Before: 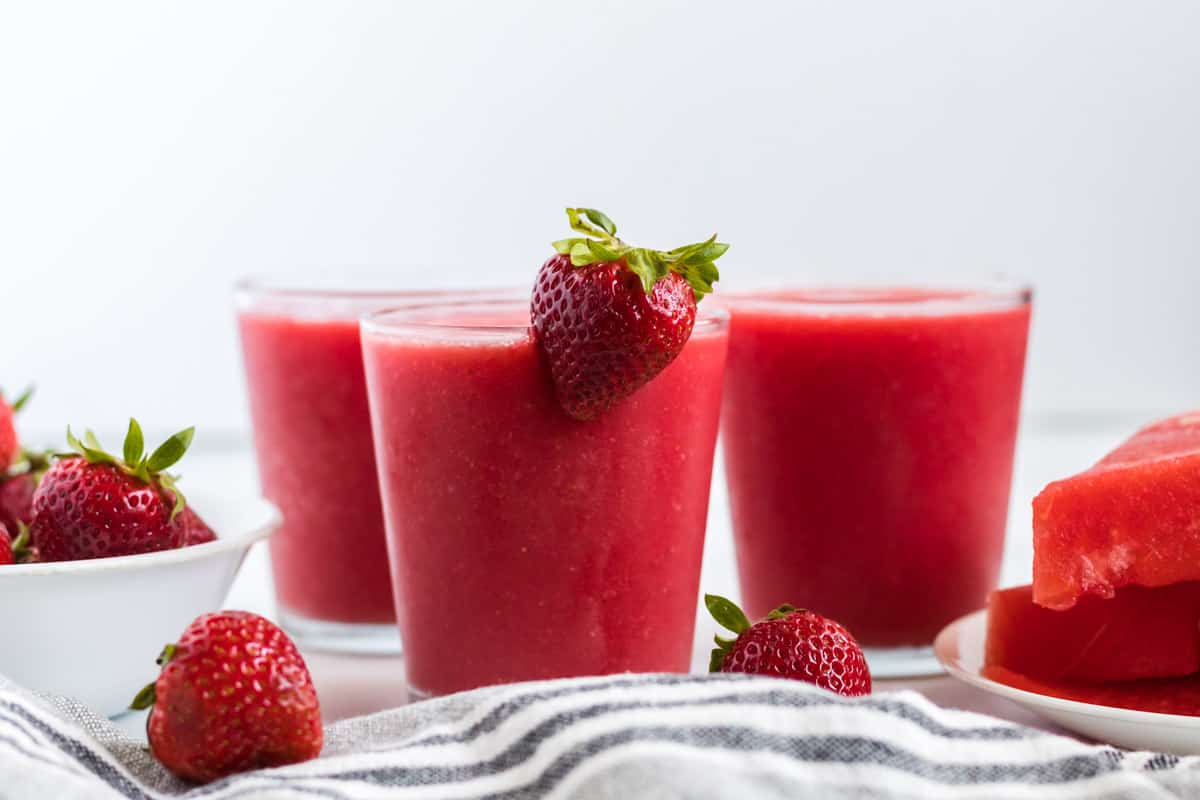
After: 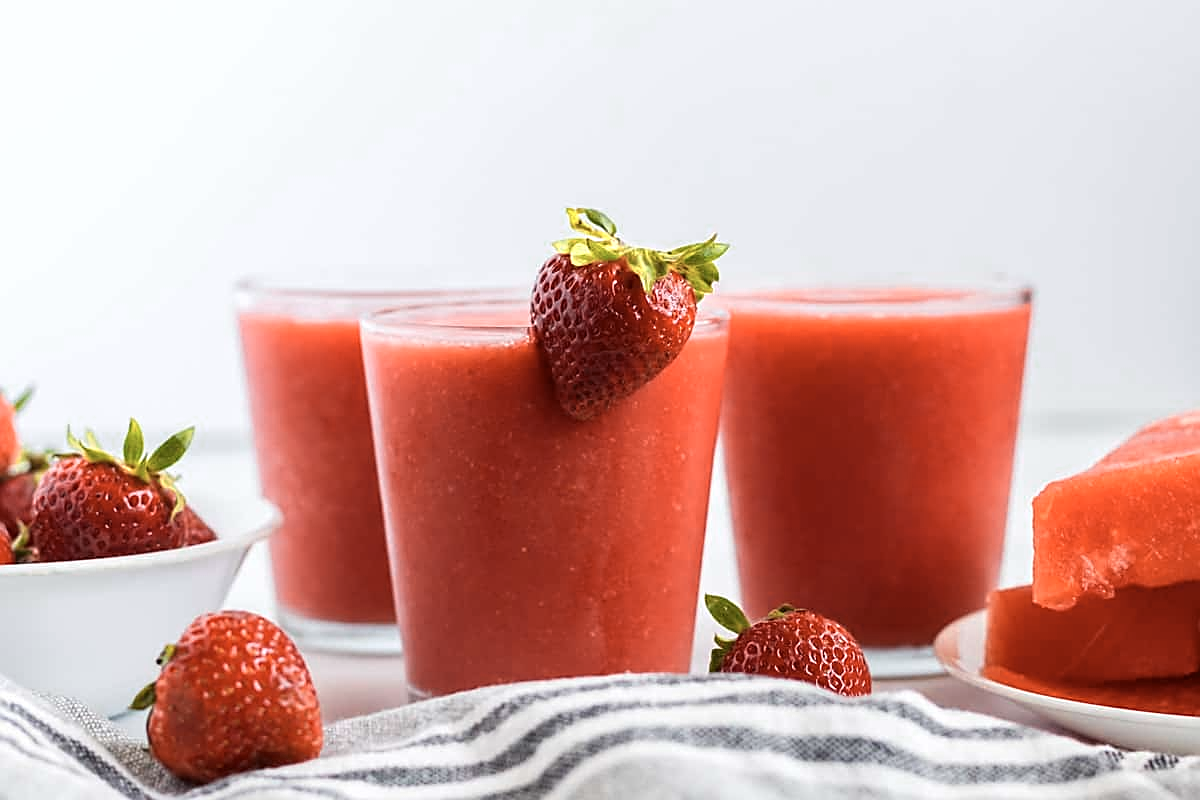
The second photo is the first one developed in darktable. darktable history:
sharpen: on, module defaults
color zones: curves: ch0 [(0.018, 0.548) (0.224, 0.64) (0.425, 0.447) (0.675, 0.575) (0.732, 0.579)]; ch1 [(0.066, 0.487) (0.25, 0.5) (0.404, 0.43) (0.75, 0.421) (0.956, 0.421)]; ch2 [(0.044, 0.561) (0.215, 0.465) (0.399, 0.544) (0.465, 0.548) (0.614, 0.447) (0.724, 0.43) (0.882, 0.623) (0.956, 0.632)]
